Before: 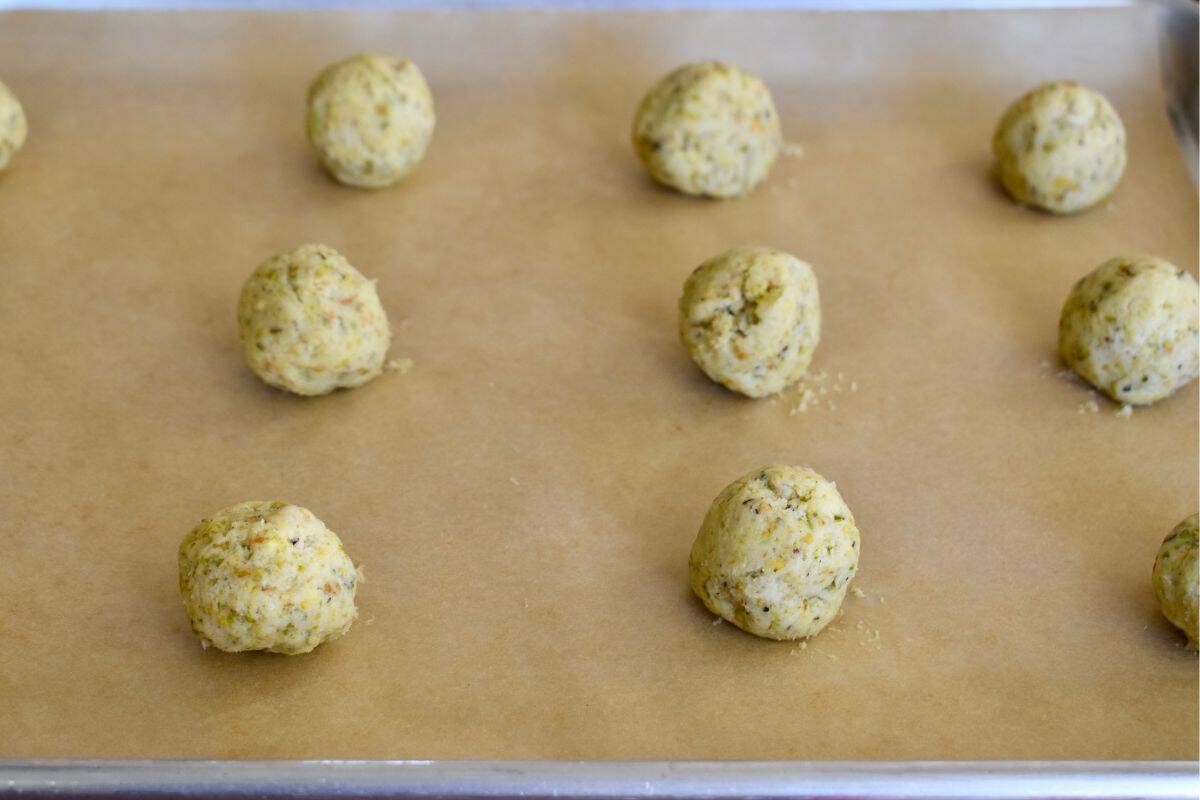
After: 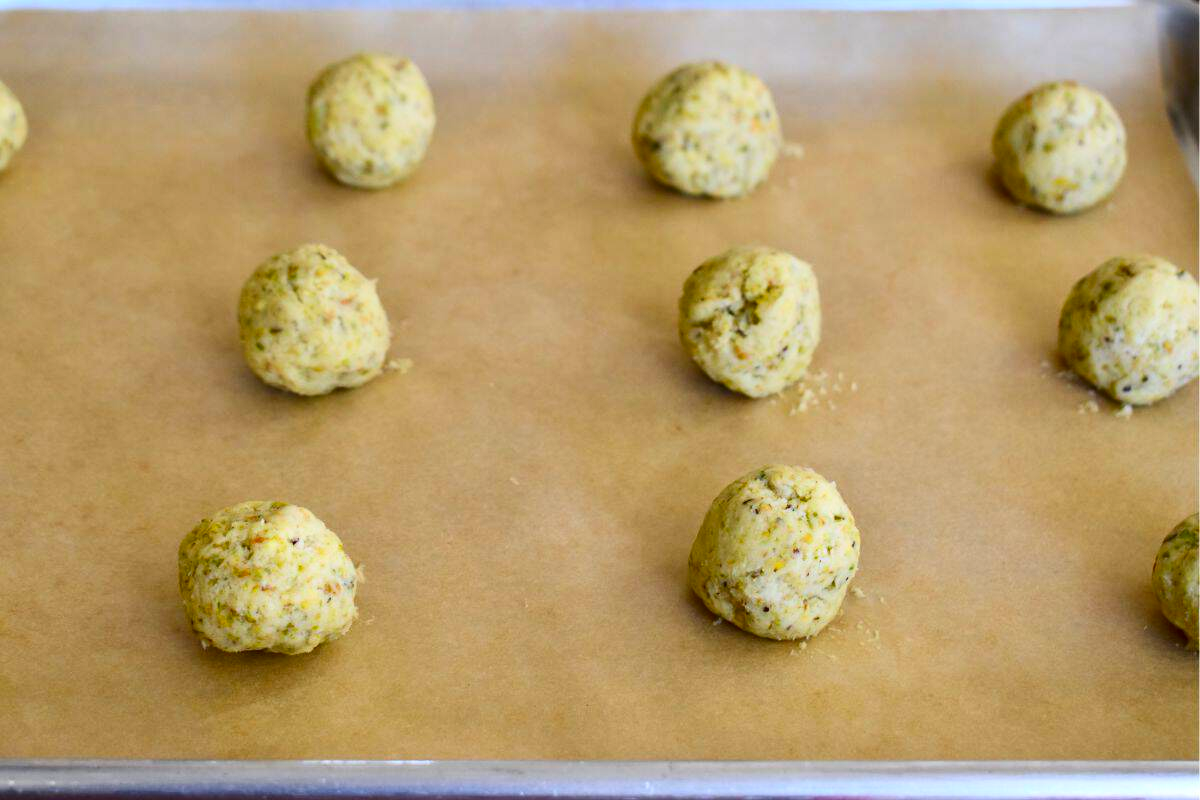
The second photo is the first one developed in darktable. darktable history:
contrast brightness saturation: contrast 0.183, saturation 0.298
